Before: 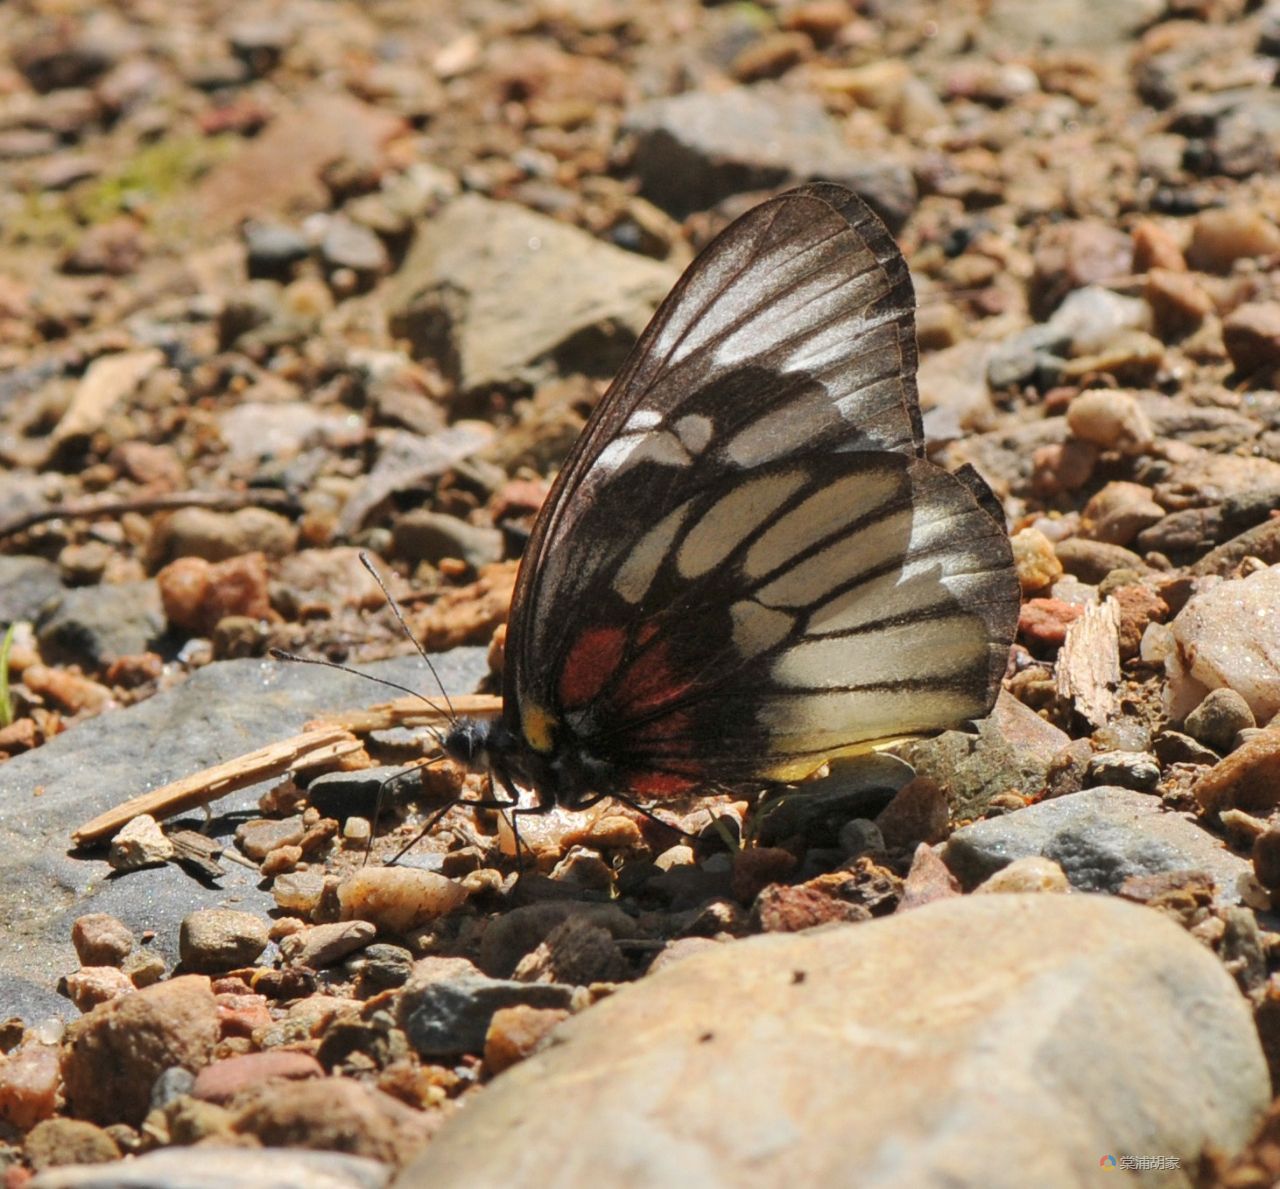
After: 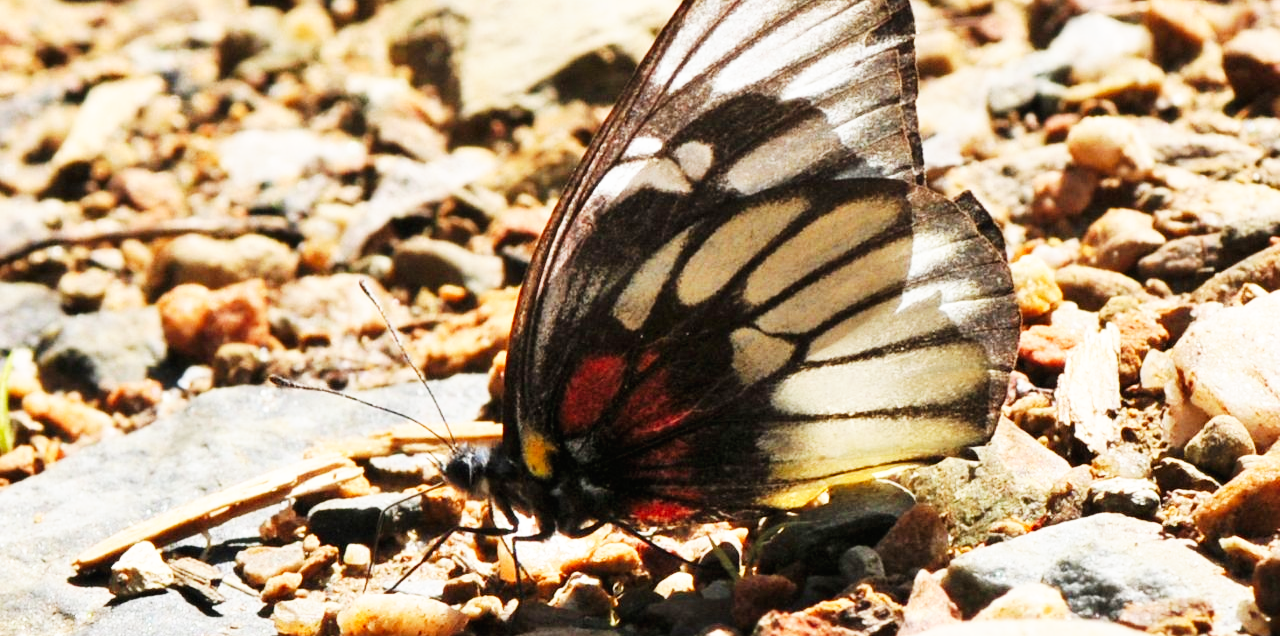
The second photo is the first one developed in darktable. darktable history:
crop and rotate: top 23.043%, bottom 23.437%
base curve: curves: ch0 [(0, 0) (0.007, 0.004) (0.027, 0.03) (0.046, 0.07) (0.207, 0.54) (0.442, 0.872) (0.673, 0.972) (1, 1)], preserve colors none
